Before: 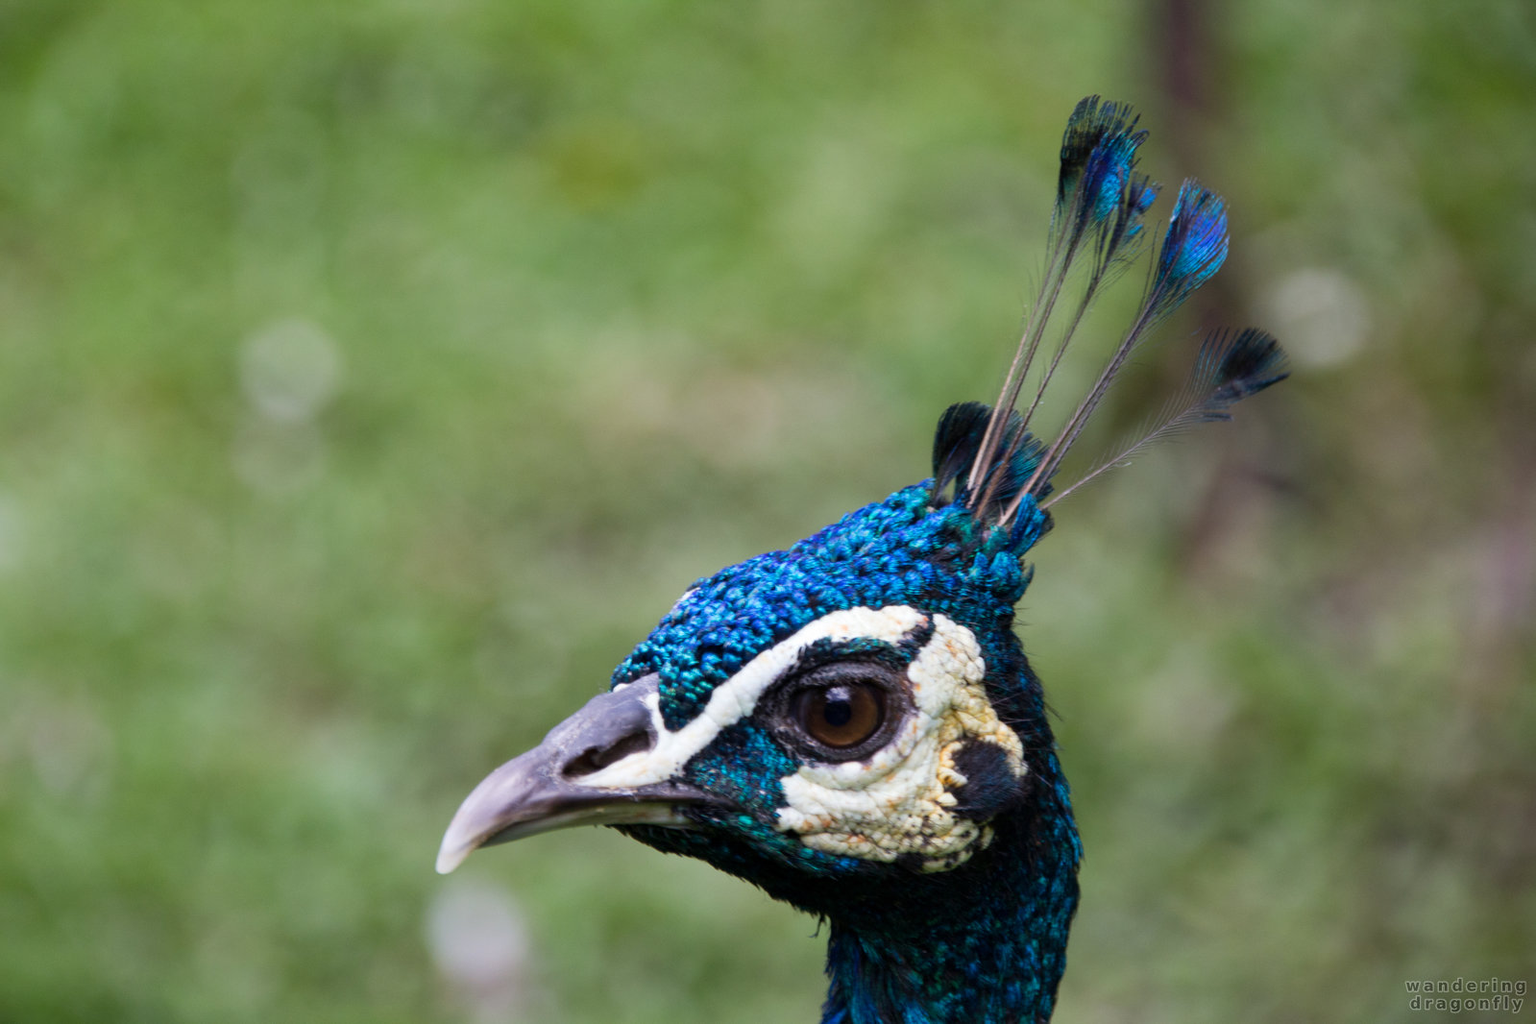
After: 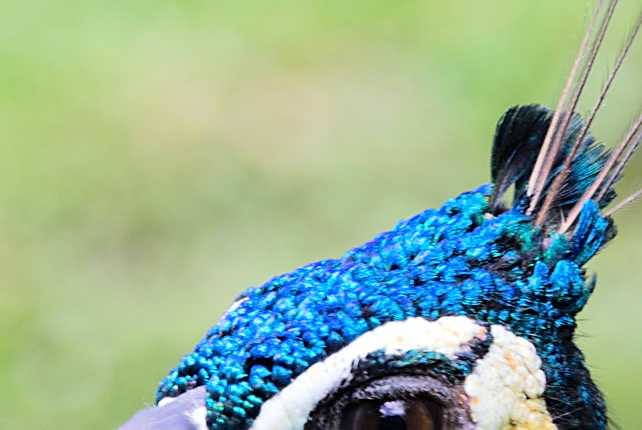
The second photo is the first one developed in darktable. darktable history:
crop: left 30.066%, top 29.493%, right 29.766%, bottom 30.105%
shadows and highlights: shadows 25.7, highlights -23.78
sharpen: on, module defaults
tone equalizer: -7 EV 0.146 EV, -6 EV 0.618 EV, -5 EV 1.18 EV, -4 EV 1.35 EV, -3 EV 1.16 EV, -2 EV 0.6 EV, -1 EV 0.149 EV, edges refinement/feathering 500, mask exposure compensation -1.57 EV, preserve details no
